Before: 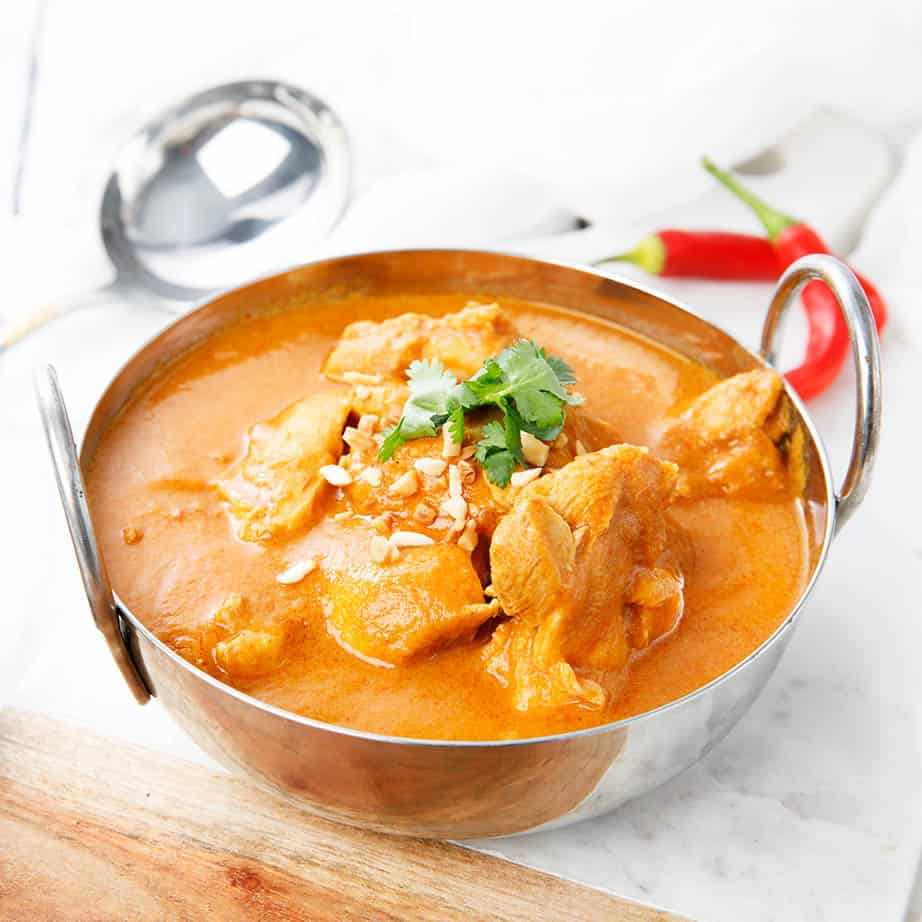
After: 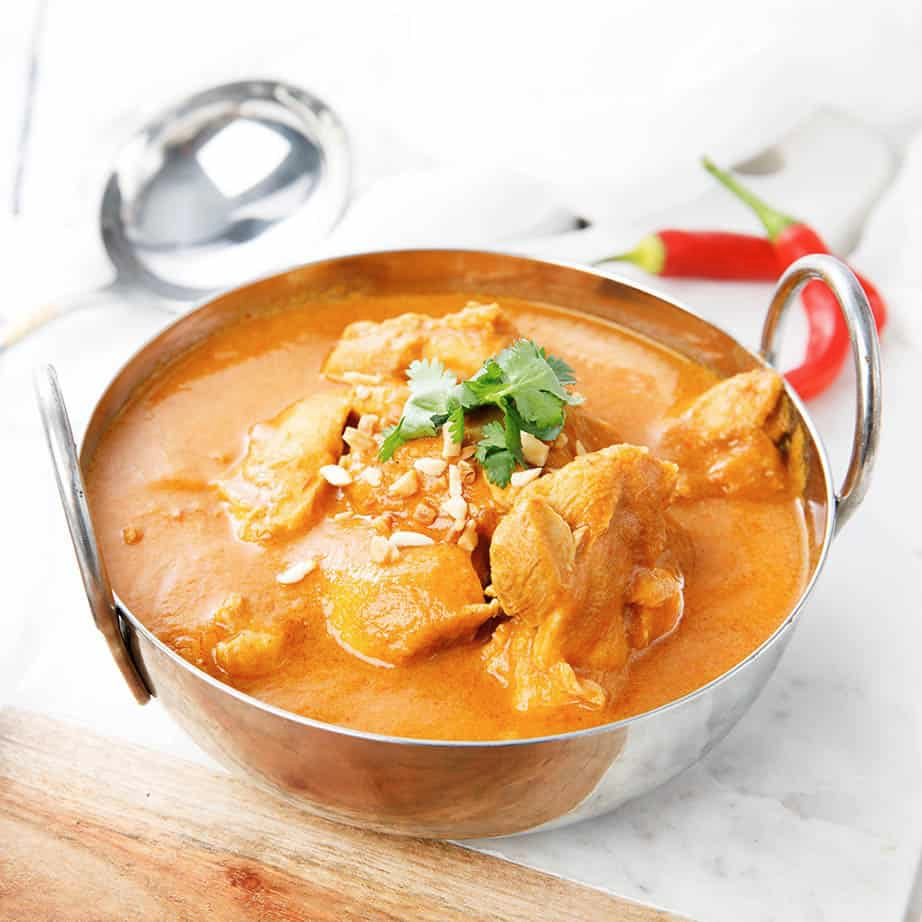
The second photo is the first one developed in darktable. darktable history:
contrast brightness saturation: contrast 0.005, saturation -0.066
